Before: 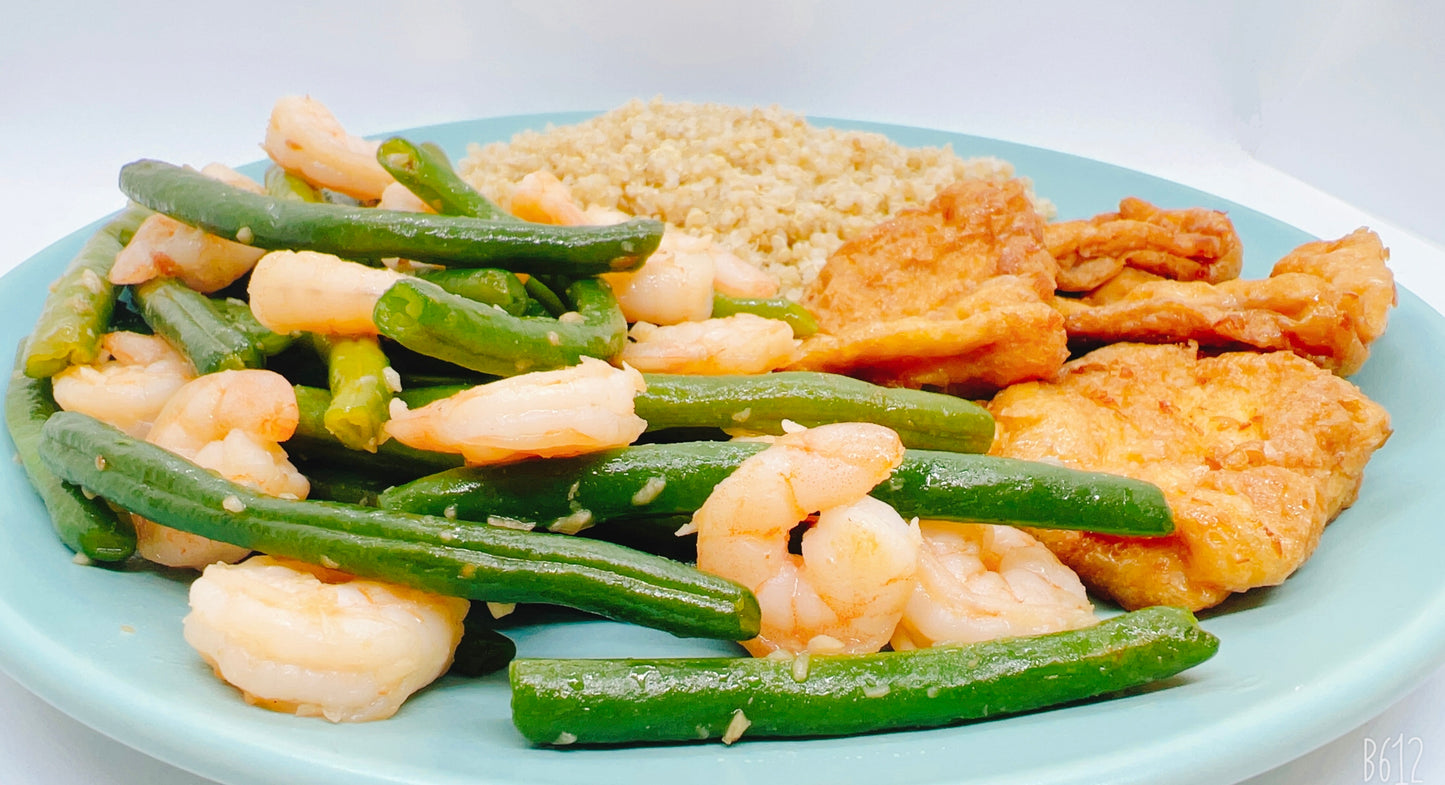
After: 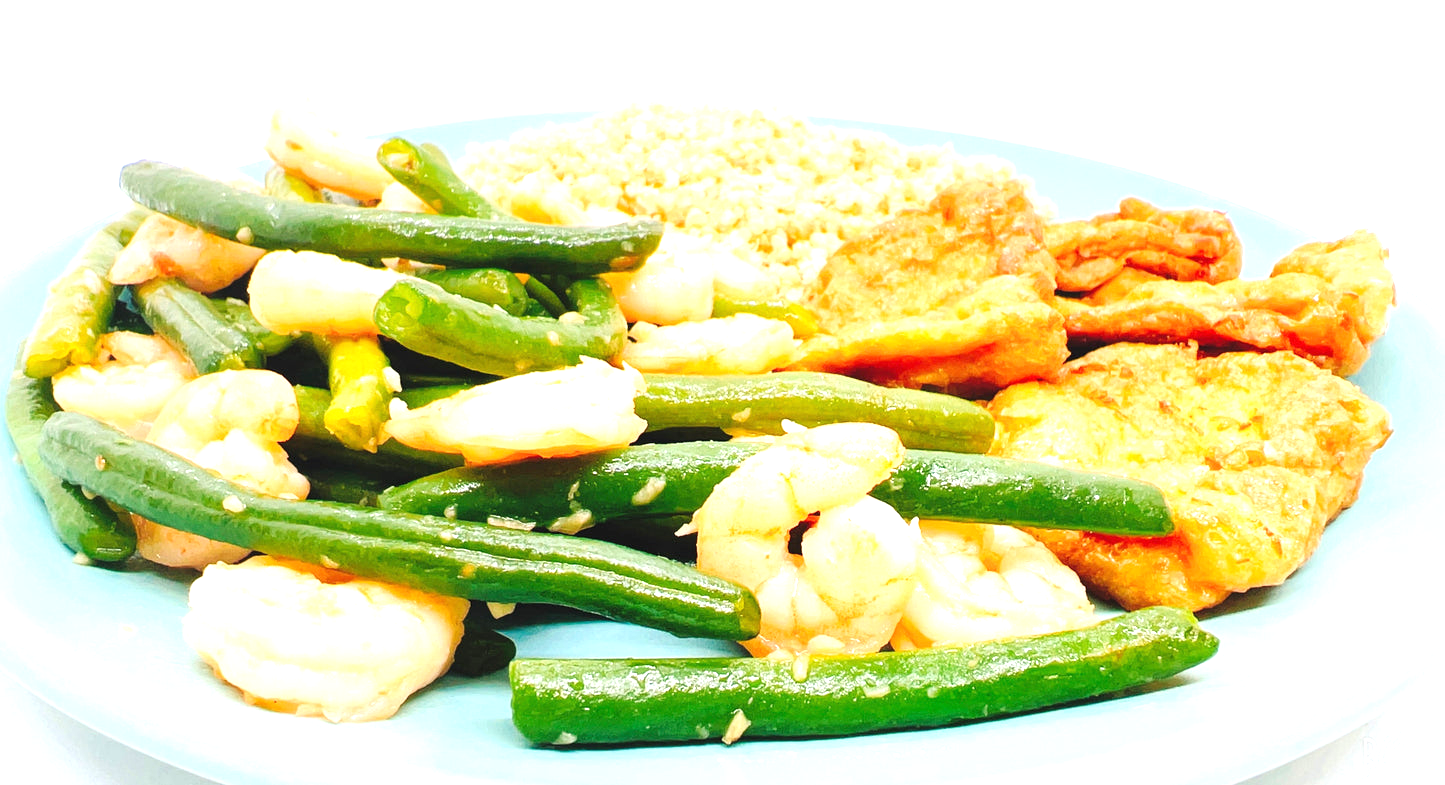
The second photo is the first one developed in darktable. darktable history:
exposure: black level correction 0, exposure 1 EV, compensate exposure bias true, compensate highlight preservation false
